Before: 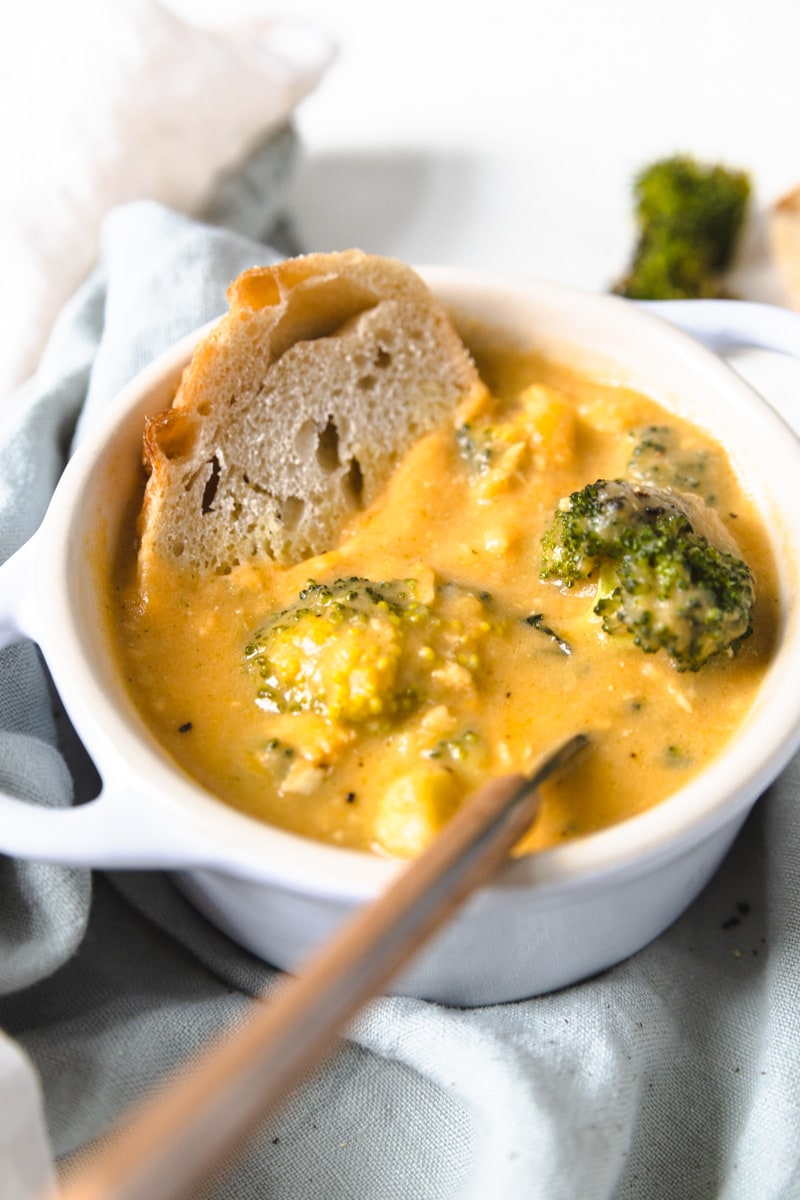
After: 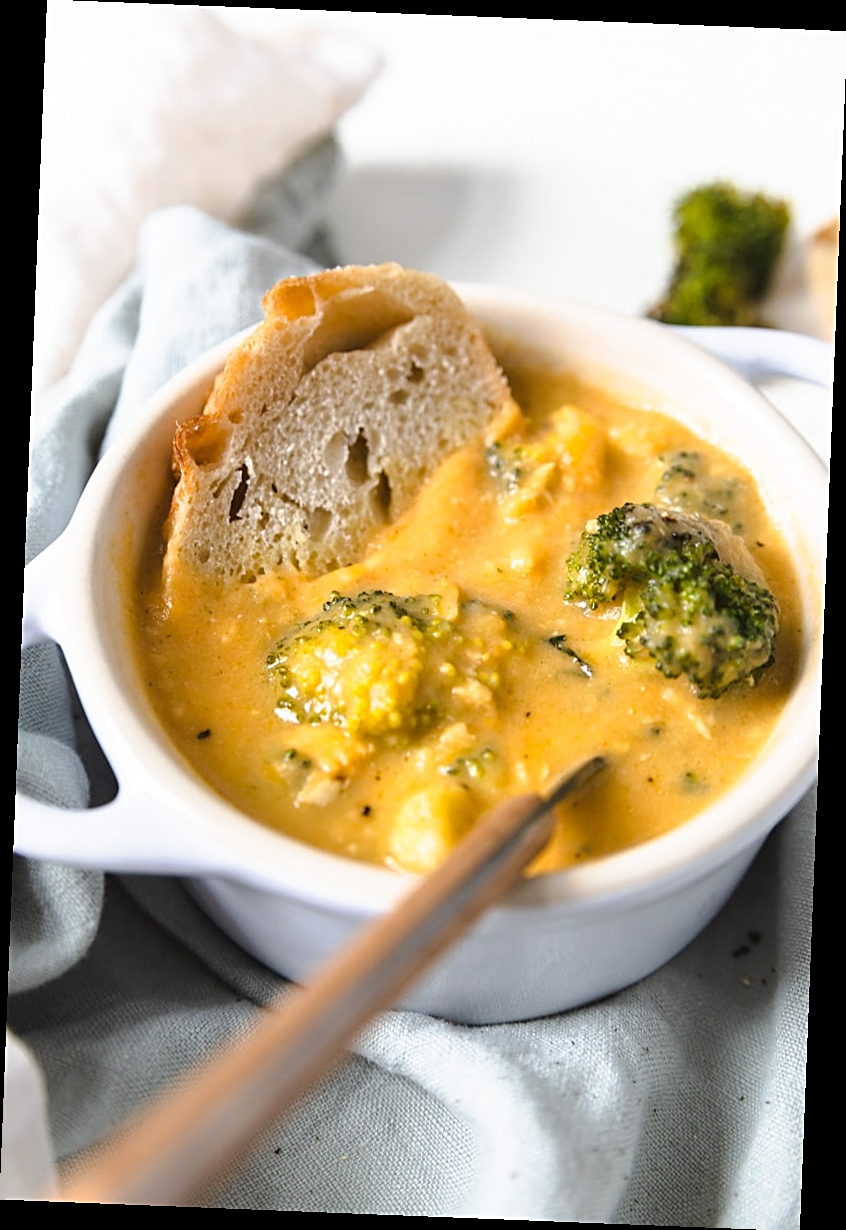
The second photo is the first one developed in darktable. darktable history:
sharpen: on, module defaults
base curve: exposure shift 0, preserve colors none
rotate and perspective: rotation 2.27°, automatic cropping off
